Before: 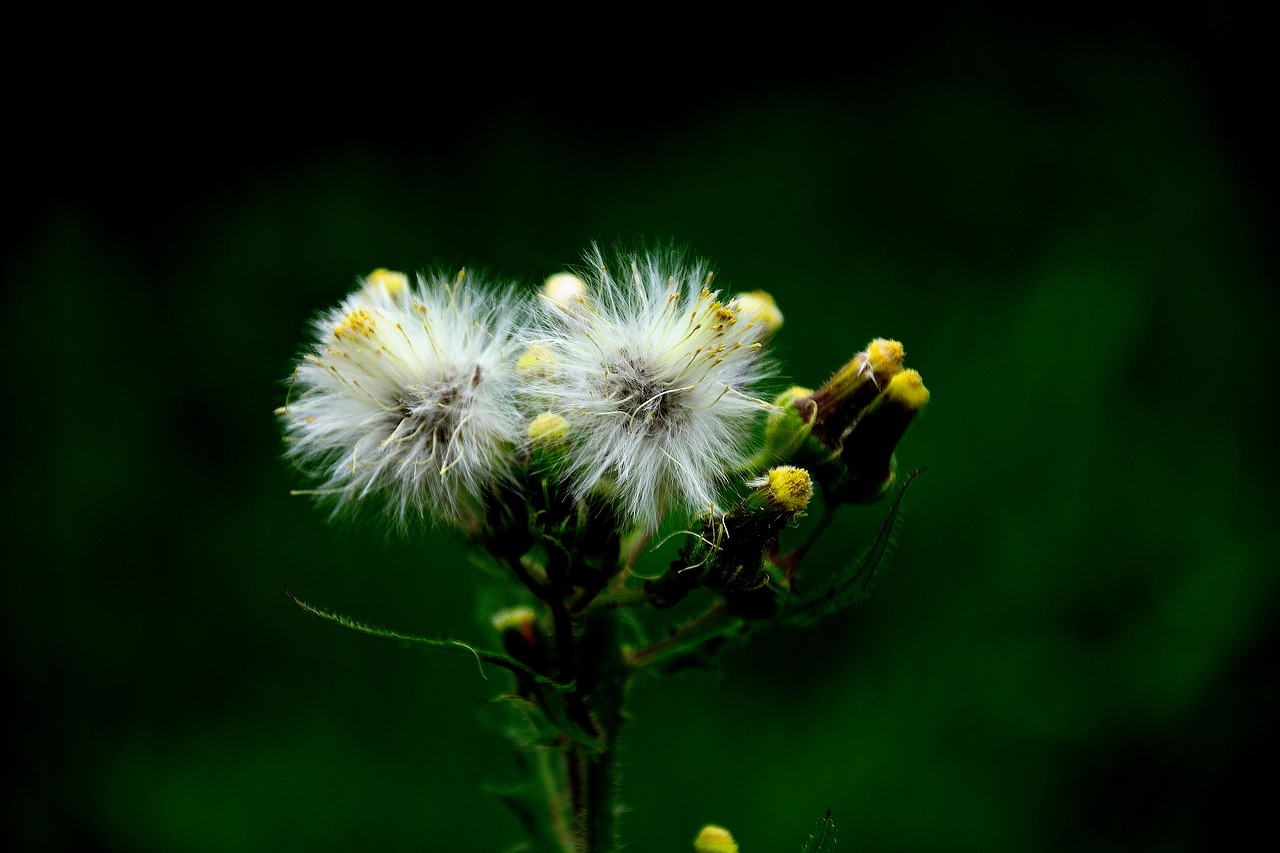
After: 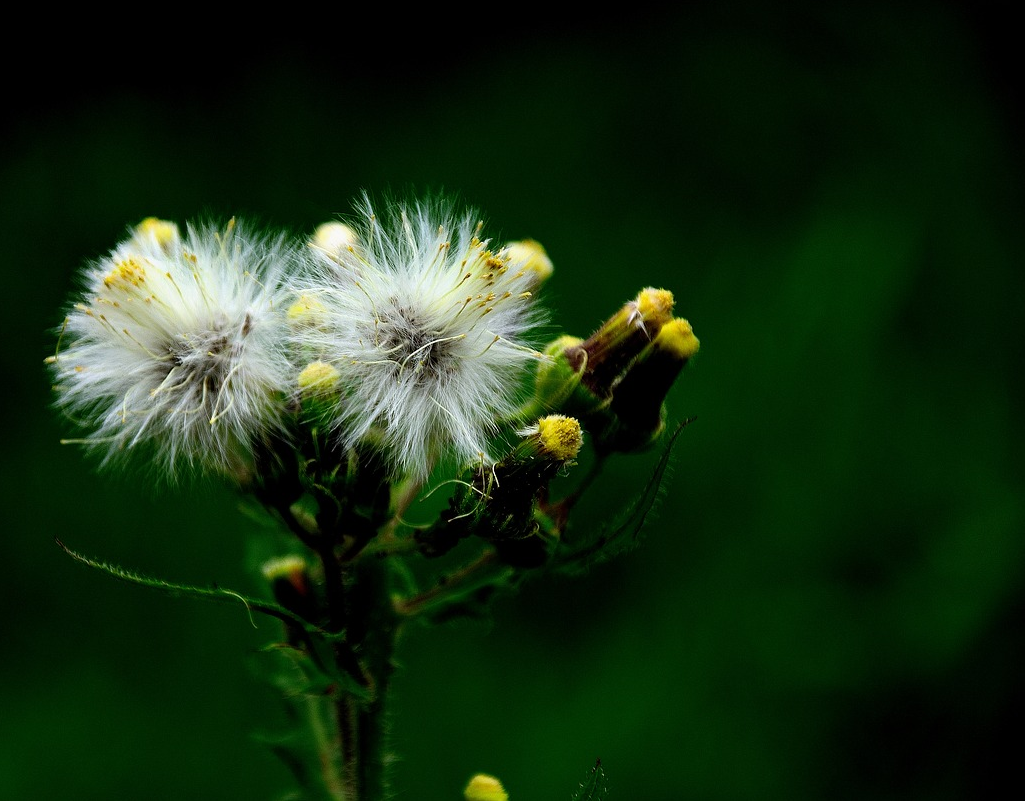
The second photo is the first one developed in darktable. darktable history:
crop and rotate: left 17.999%, top 5.998%, right 1.858%
